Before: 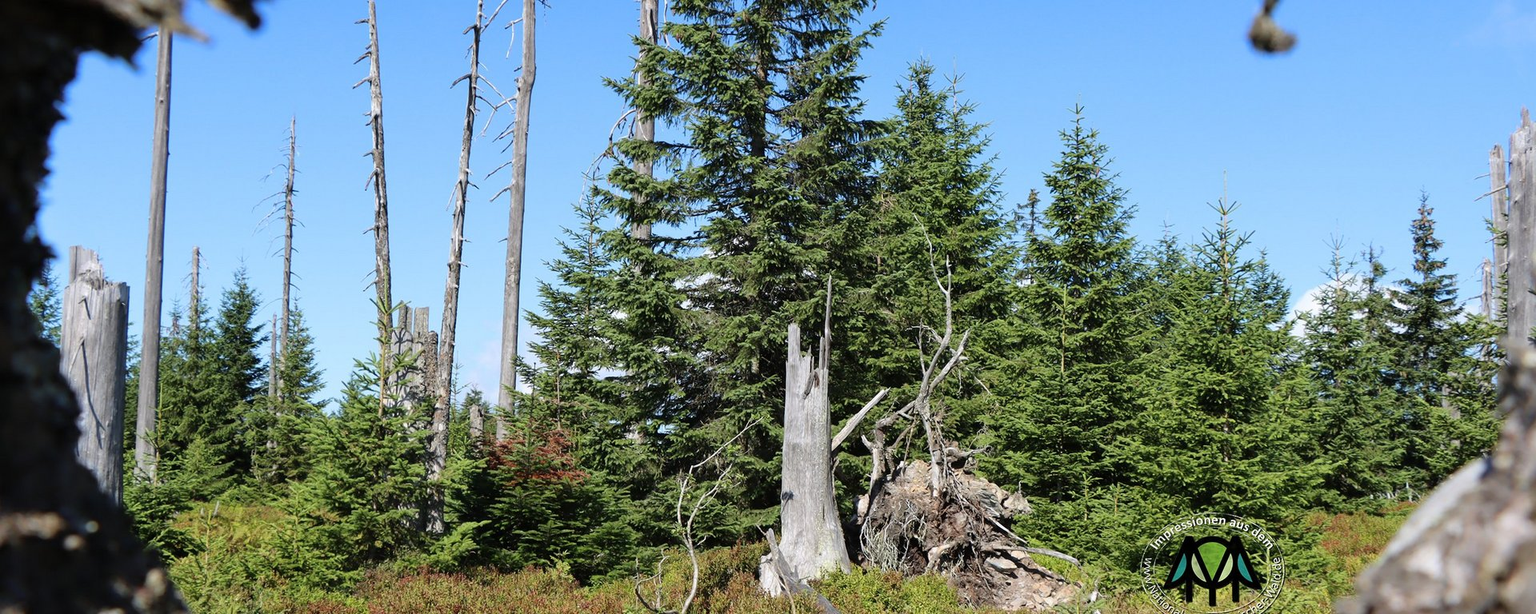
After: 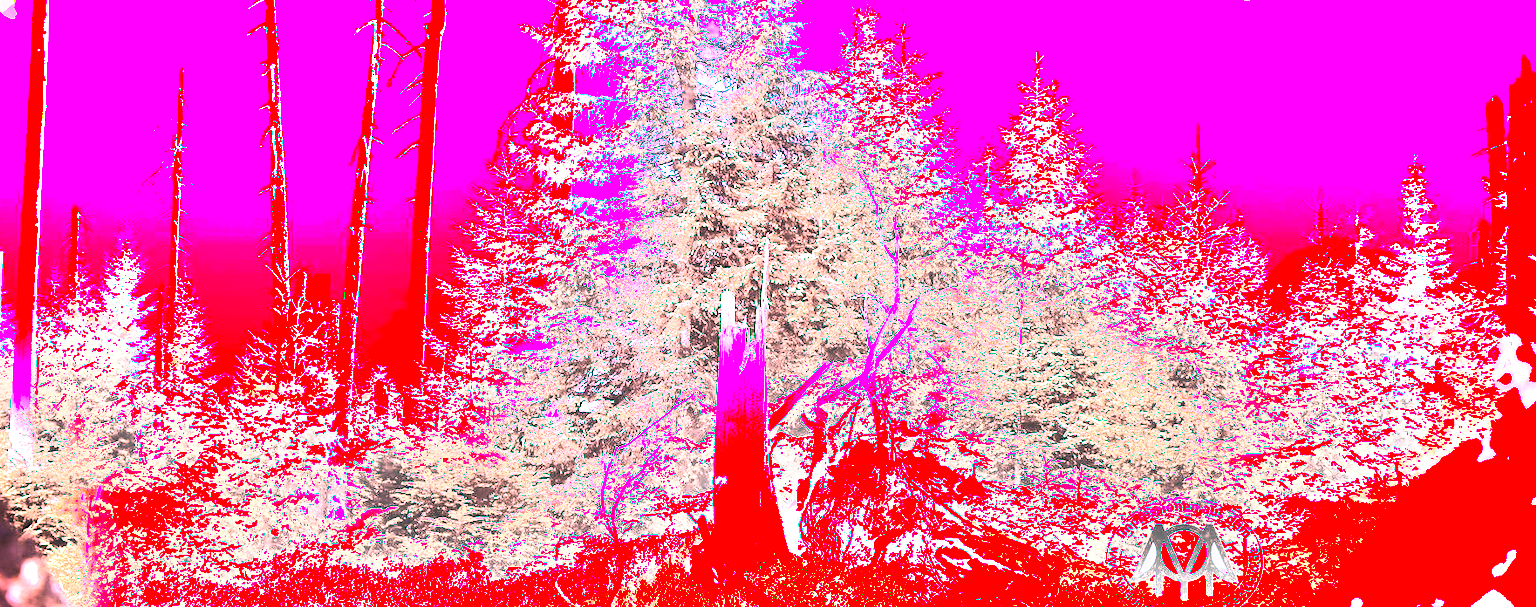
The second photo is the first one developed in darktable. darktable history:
contrast brightness saturation: contrast -0.15, brightness 0.05, saturation -0.12
crop and rotate: left 8.262%, top 9.226%
shadows and highlights: shadows -54.3, highlights 86.09, soften with gaussian
white balance: red 4.26, blue 1.802
color zones: curves: ch0 [(0, 0.558) (0.143, 0.559) (0.286, 0.529) (0.429, 0.505) (0.571, 0.5) (0.714, 0.5) (0.857, 0.5) (1, 0.558)]; ch1 [(0, 0.469) (0.01, 0.469) (0.12, 0.446) (0.248, 0.469) (0.5, 0.5) (0.748, 0.5) (0.99, 0.469) (1, 0.469)]
tone equalizer: -8 EV -0.417 EV, -7 EV -0.389 EV, -6 EV -0.333 EV, -5 EV -0.222 EV, -3 EV 0.222 EV, -2 EV 0.333 EV, -1 EV 0.389 EV, +0 EV 0.417 EV, edges refinement/feathering 500, mask exposure compensation -1.57 EV, preserve details no
